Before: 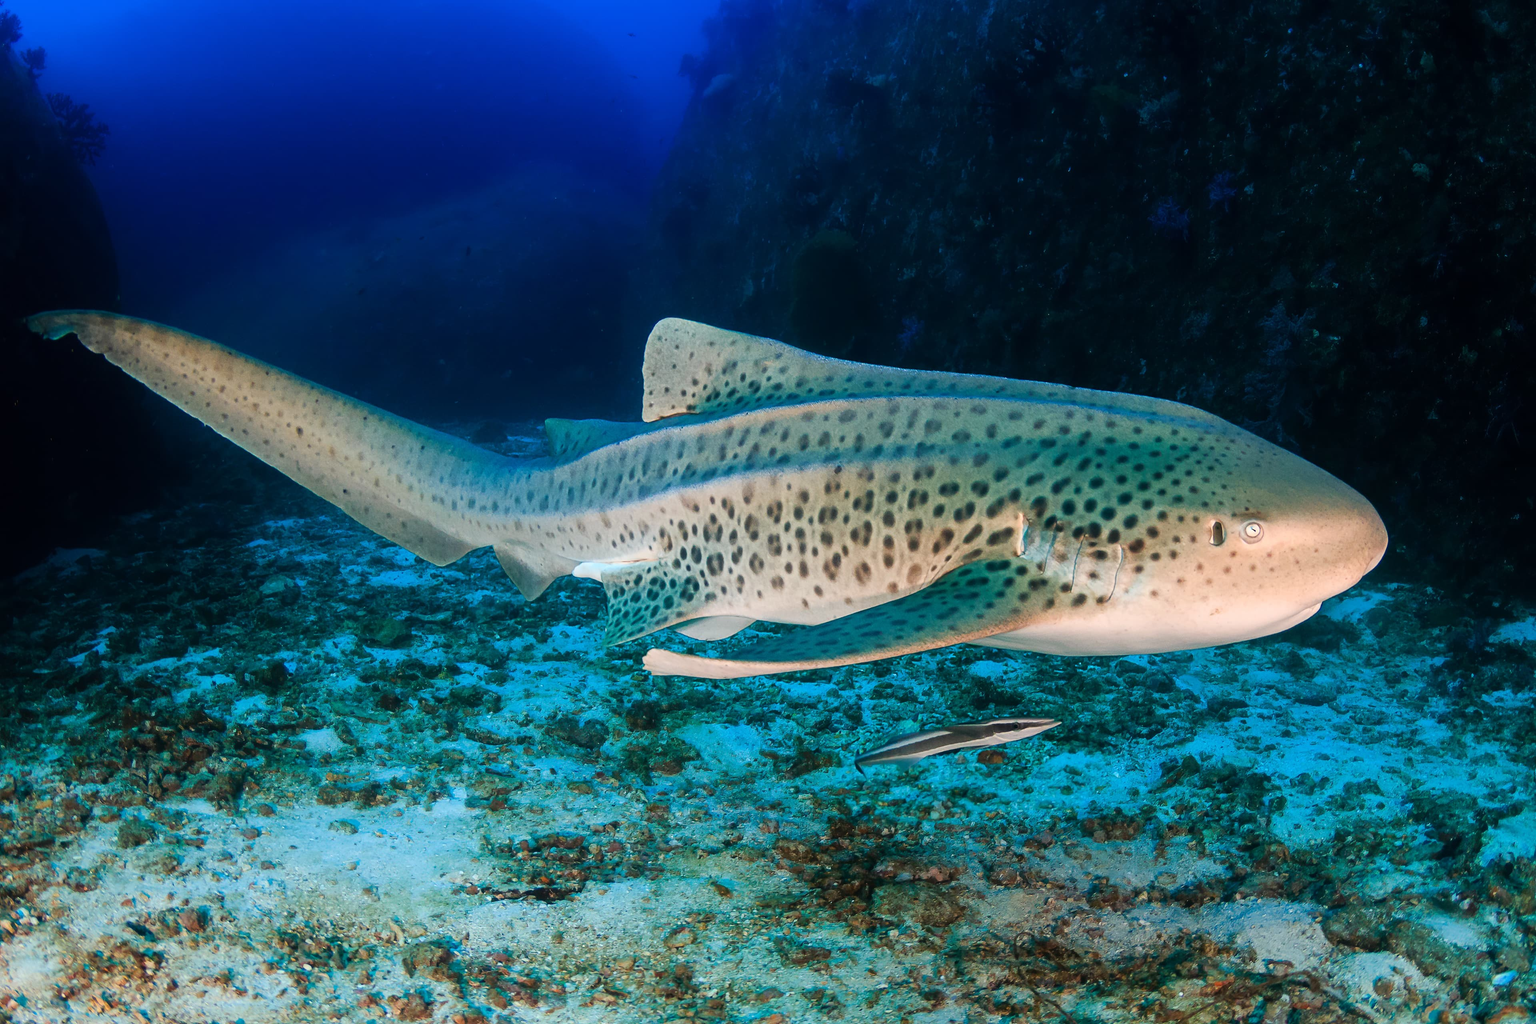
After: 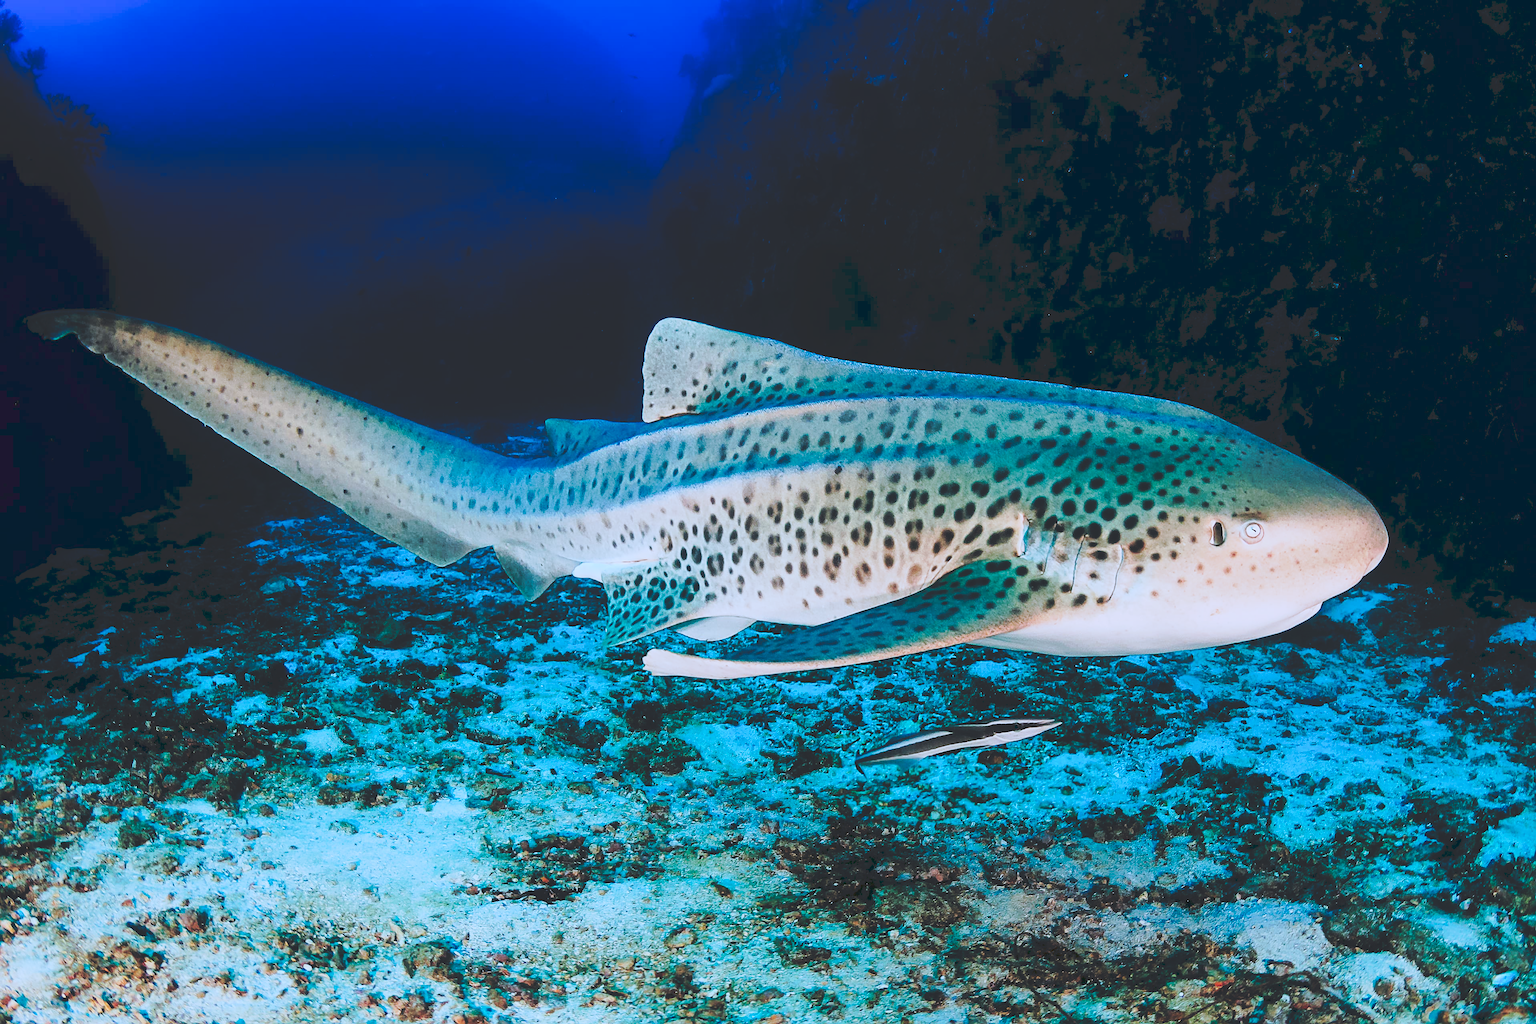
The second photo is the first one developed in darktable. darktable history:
tone curve: curves: ch0 [(0, 0) (0.003, 0.174) (0.011, 0.178) (0.025, 0.182) (0.044, 0.185) (0.069, 0.191) (0.1, 0.194) (0.136, 0.199) (0.177, 0.219) (0.224, 0.246) (0.277, 0.284) (0.335, 0.35) (0.399, 0.43) (0.468, 0.539) (0.543, 0.637) (0.623, 0.711) (0.709, 0.799) (0.801, 0.865) (0.898, 0.914) (1, 1)], preserve colors none
sharpen: on, module defaults
filmic rgb: black relative exposure -11.78 EV, white relative exposure 5.44 EV, hardness 4.5, latitude 49.84%, contrast 1.144
color correction: highlights a* -1.85, highlights b* -18.18
